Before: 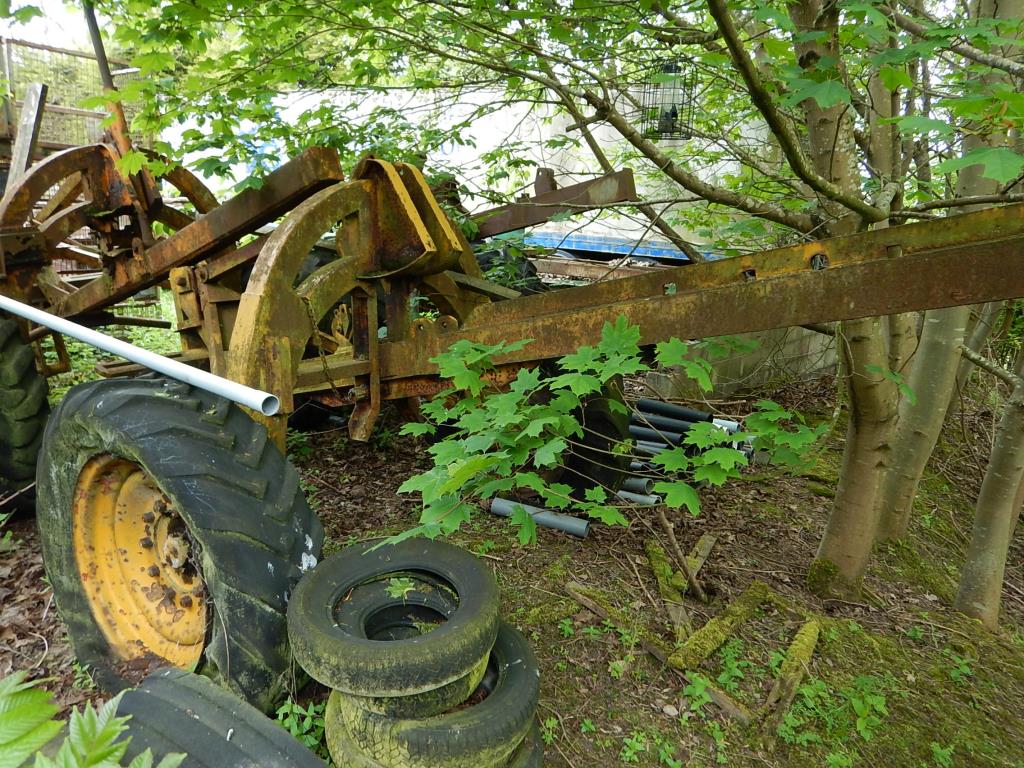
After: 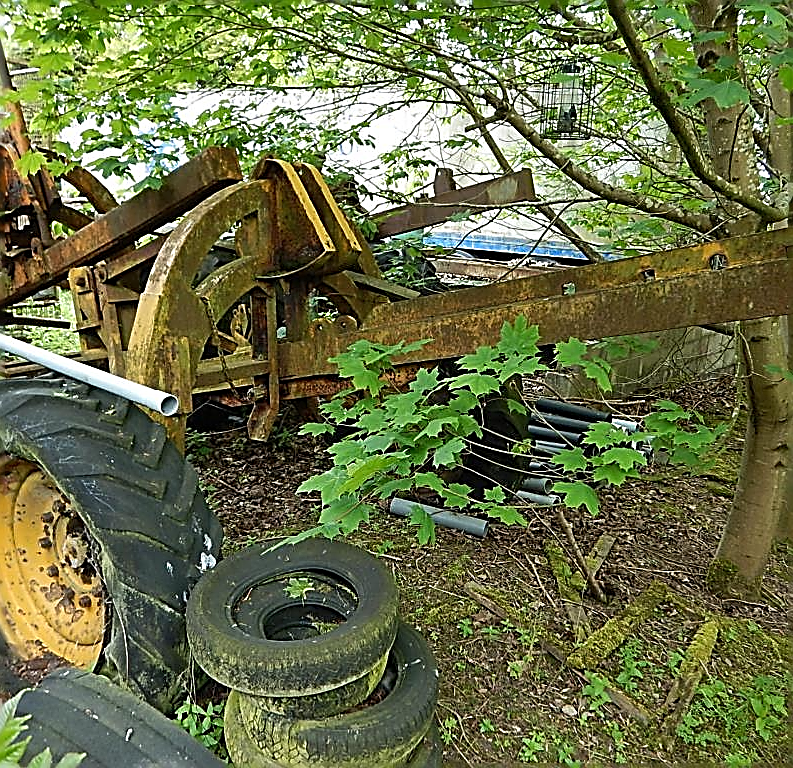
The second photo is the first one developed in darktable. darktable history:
crop: left 9.88%, right 12.664%
sharpen: amount 1.861
